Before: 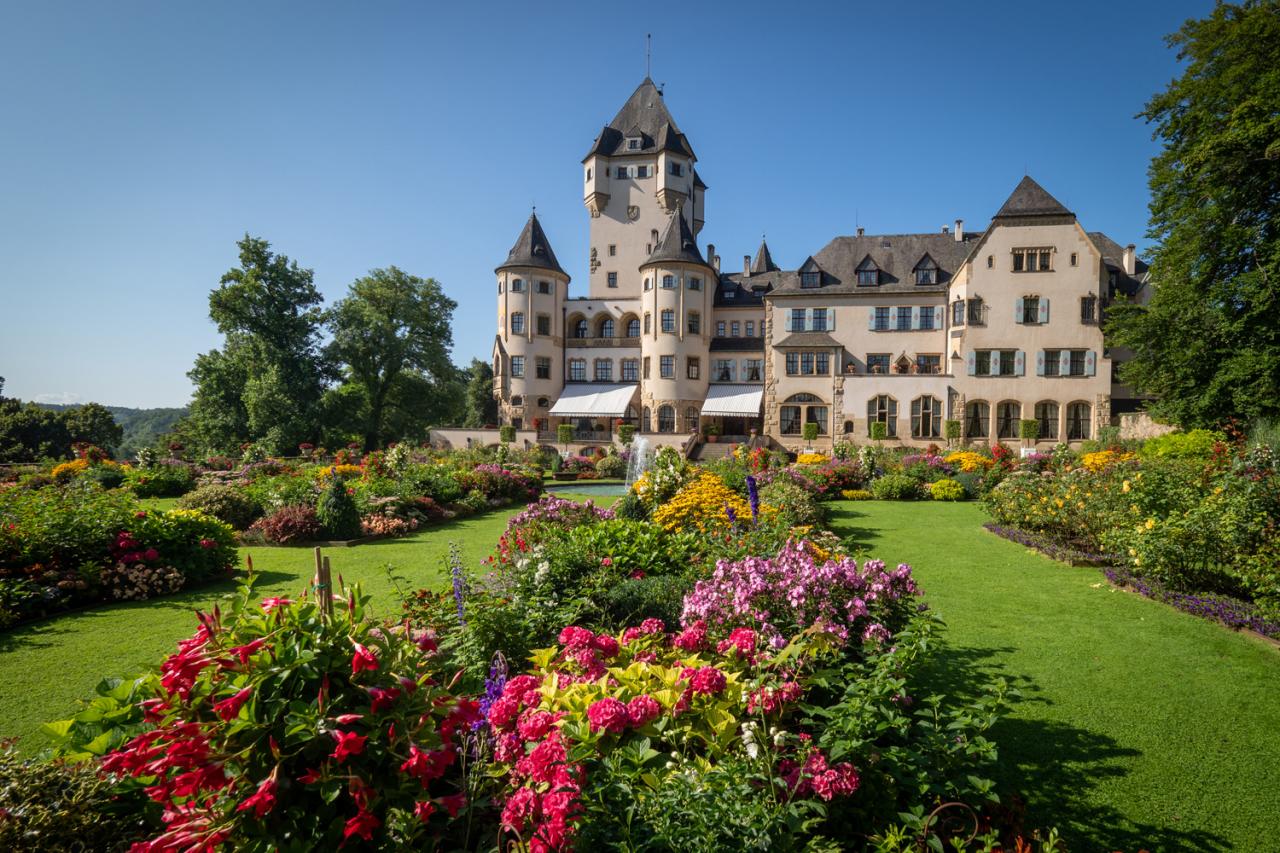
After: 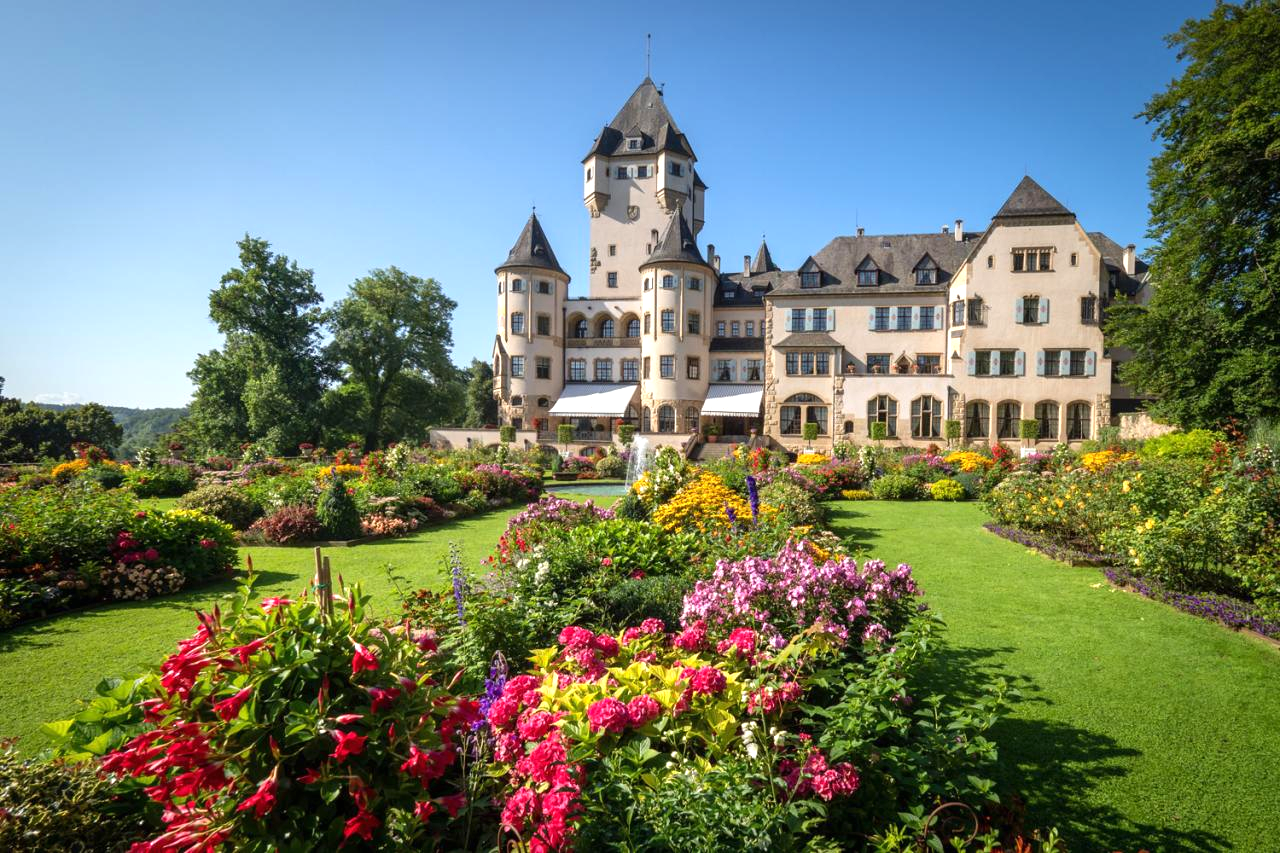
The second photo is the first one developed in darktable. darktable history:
exposure: black level correction 0, exposure 0.6 EV, compensate exposure bias true, compensate highlight preservation false
